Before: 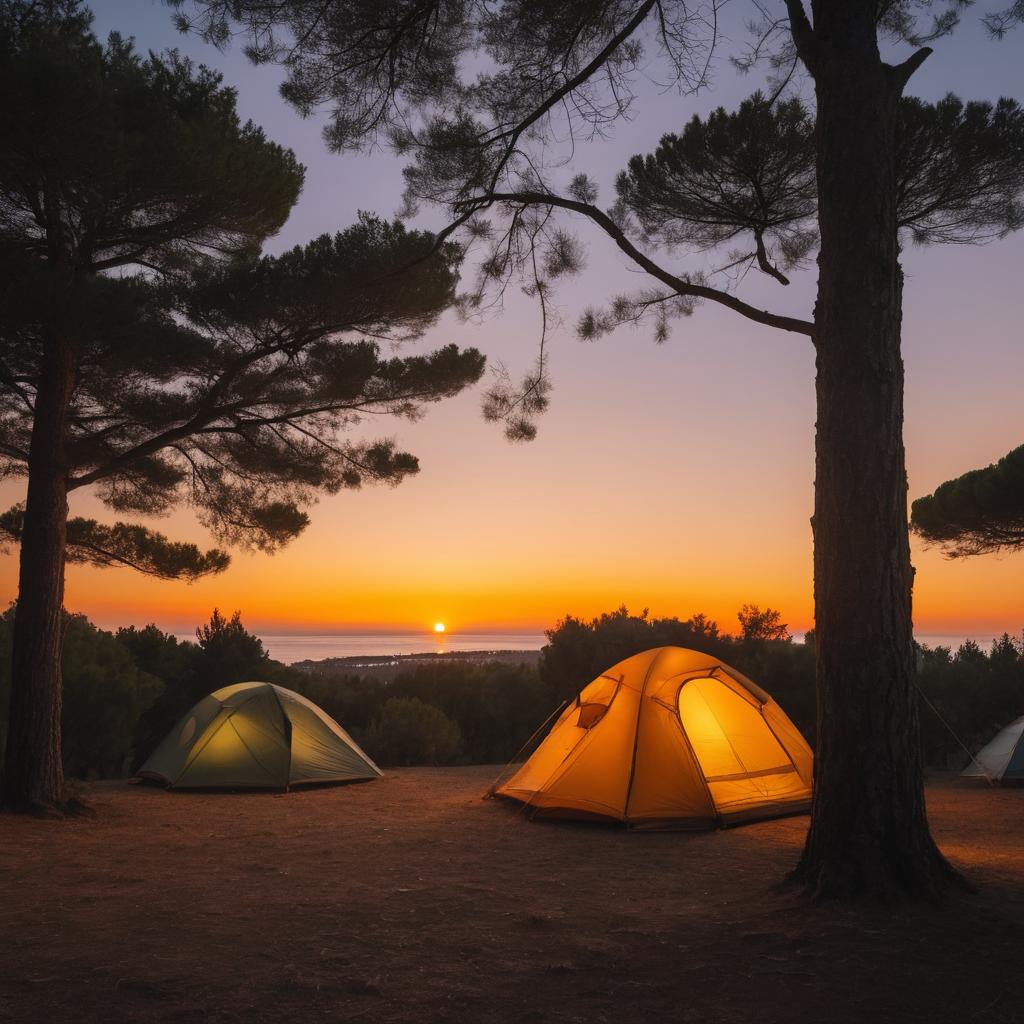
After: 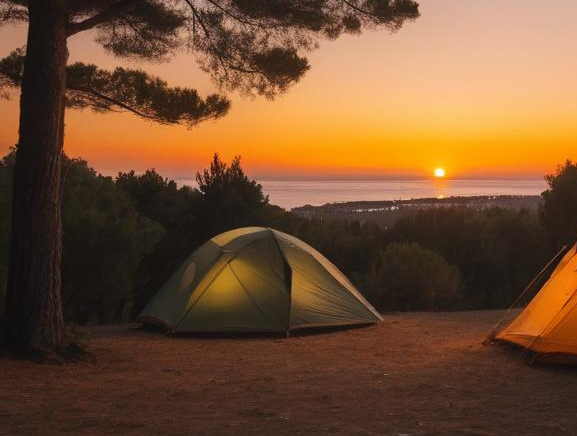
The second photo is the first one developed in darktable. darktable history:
contrast equalizer: y [[0.5, 0.5, 0.478, 0.5, 0.5, 0.5], [0.5 ×6], [0.5 ×6], [0 ×6], [0 ×6]]
crop: top 44.483%, right 43.593%, bottom 12.892%
